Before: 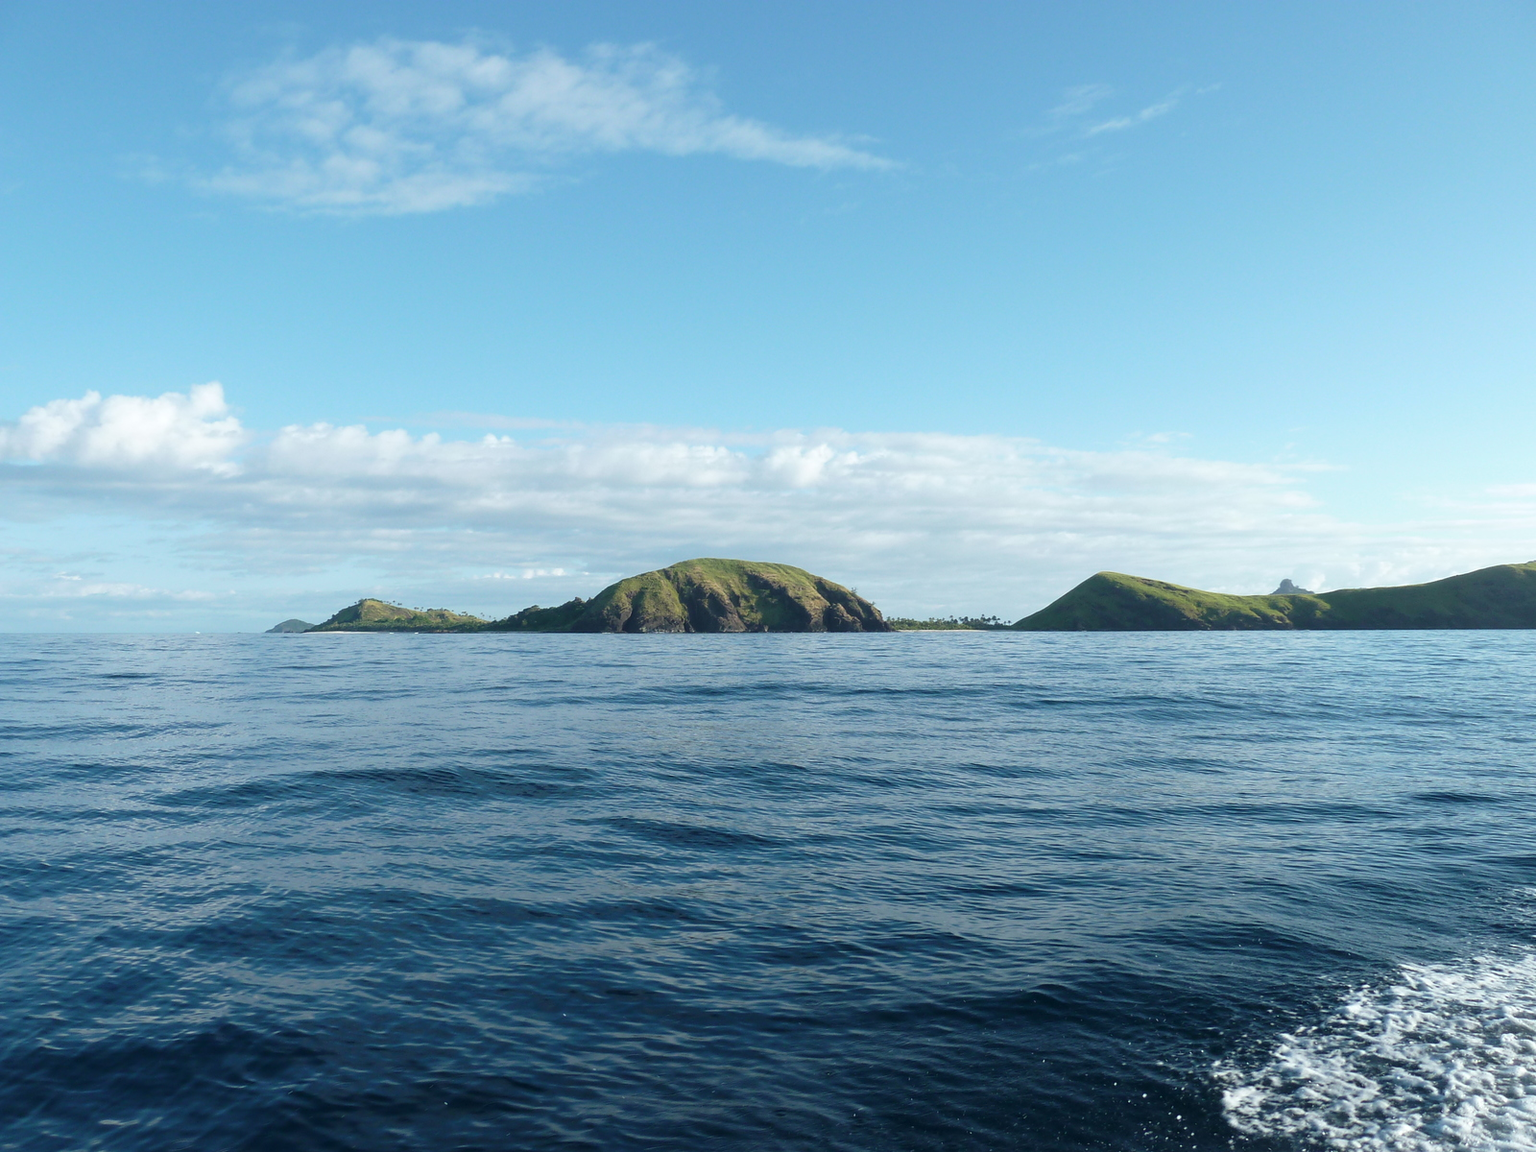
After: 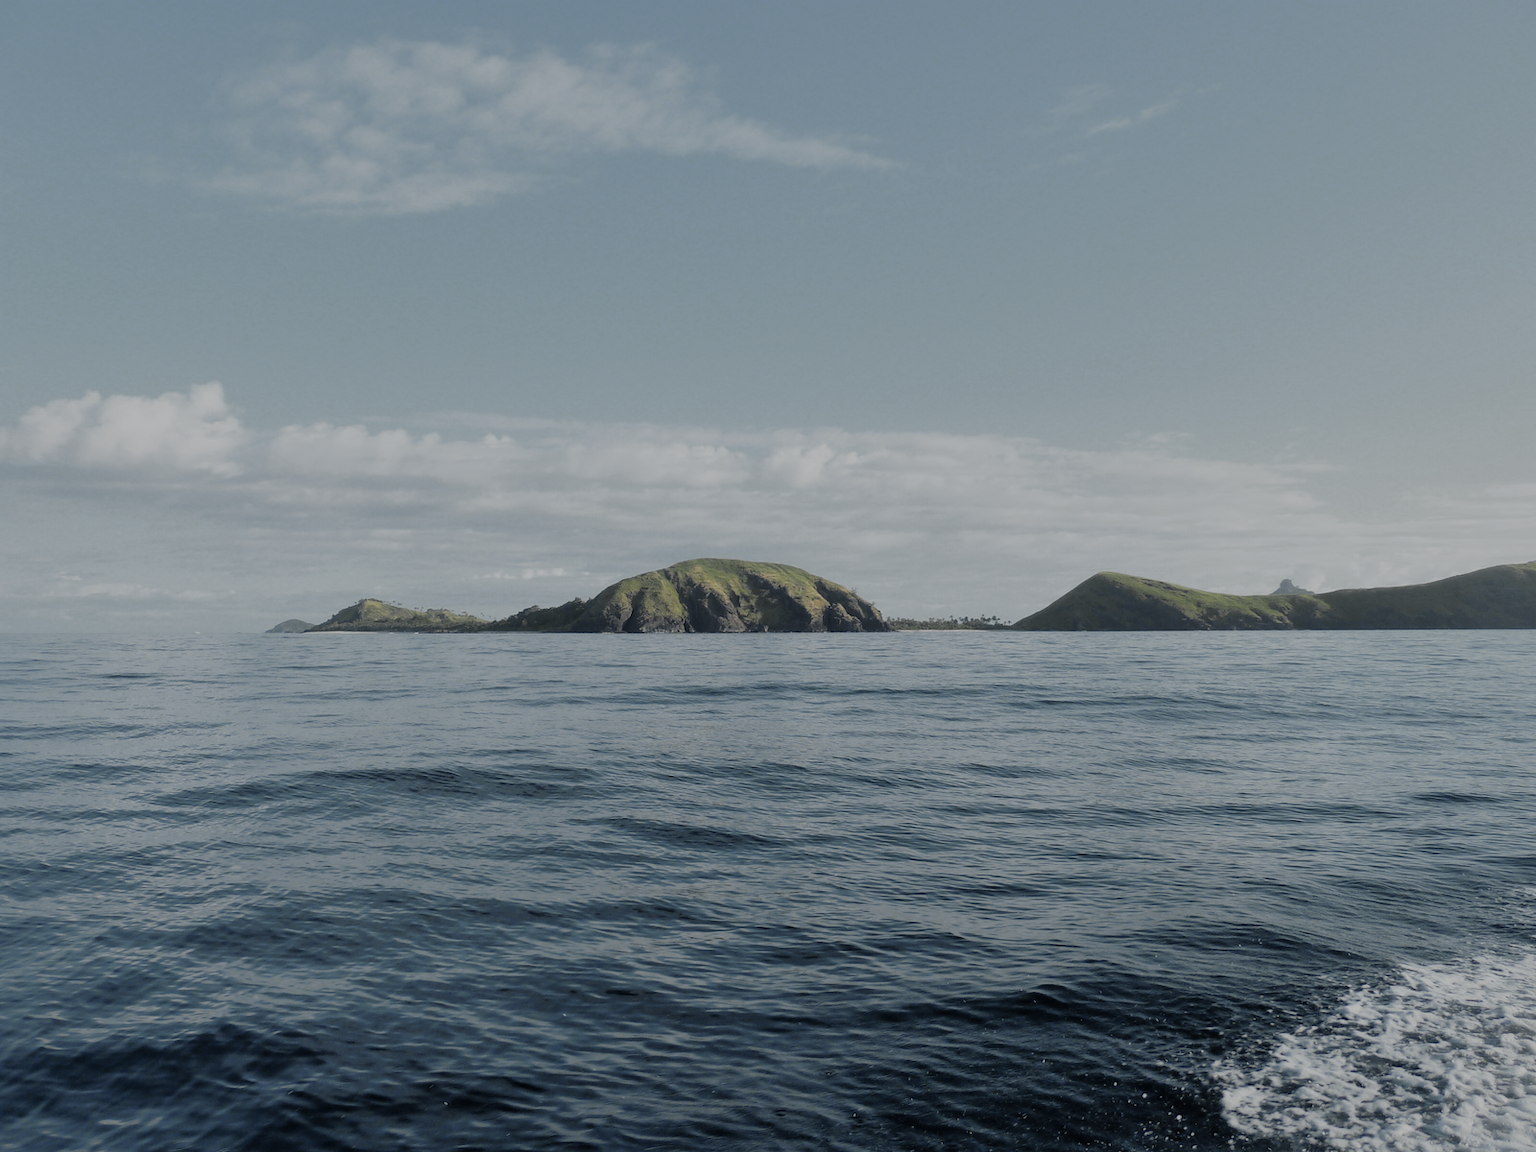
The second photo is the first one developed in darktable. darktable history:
filmic rgb: middle gray luminance 18.02%, black relative exposure -7.53 EV, white relative exposure 8.45 EV, threshold 5.98 EV, target black luminance 0%, hardness 2.23, latitude 17.69%, contrast 0.869, highlights saturation mix 3.99%, shadows ↔ highlights balance 10.71%, enable highlight reconstruction true
shadows and highlights: on, module defaults
color zones: curves: ch0 [(0.035, 0.242) (0.25, 0.5) (0.384, 0.214) (0.488, 0.255) (0.75, 0.5)]; ch1 [(0.063, 0.379) (0.25, 0.5) (0.354, 0.201) (0.489, 0.085) (0.729, 0.271)]; ch2 [(0.25, 0.5) (0.38, 0.517) (0.442, 0.51) (0.735, 0.456)]
